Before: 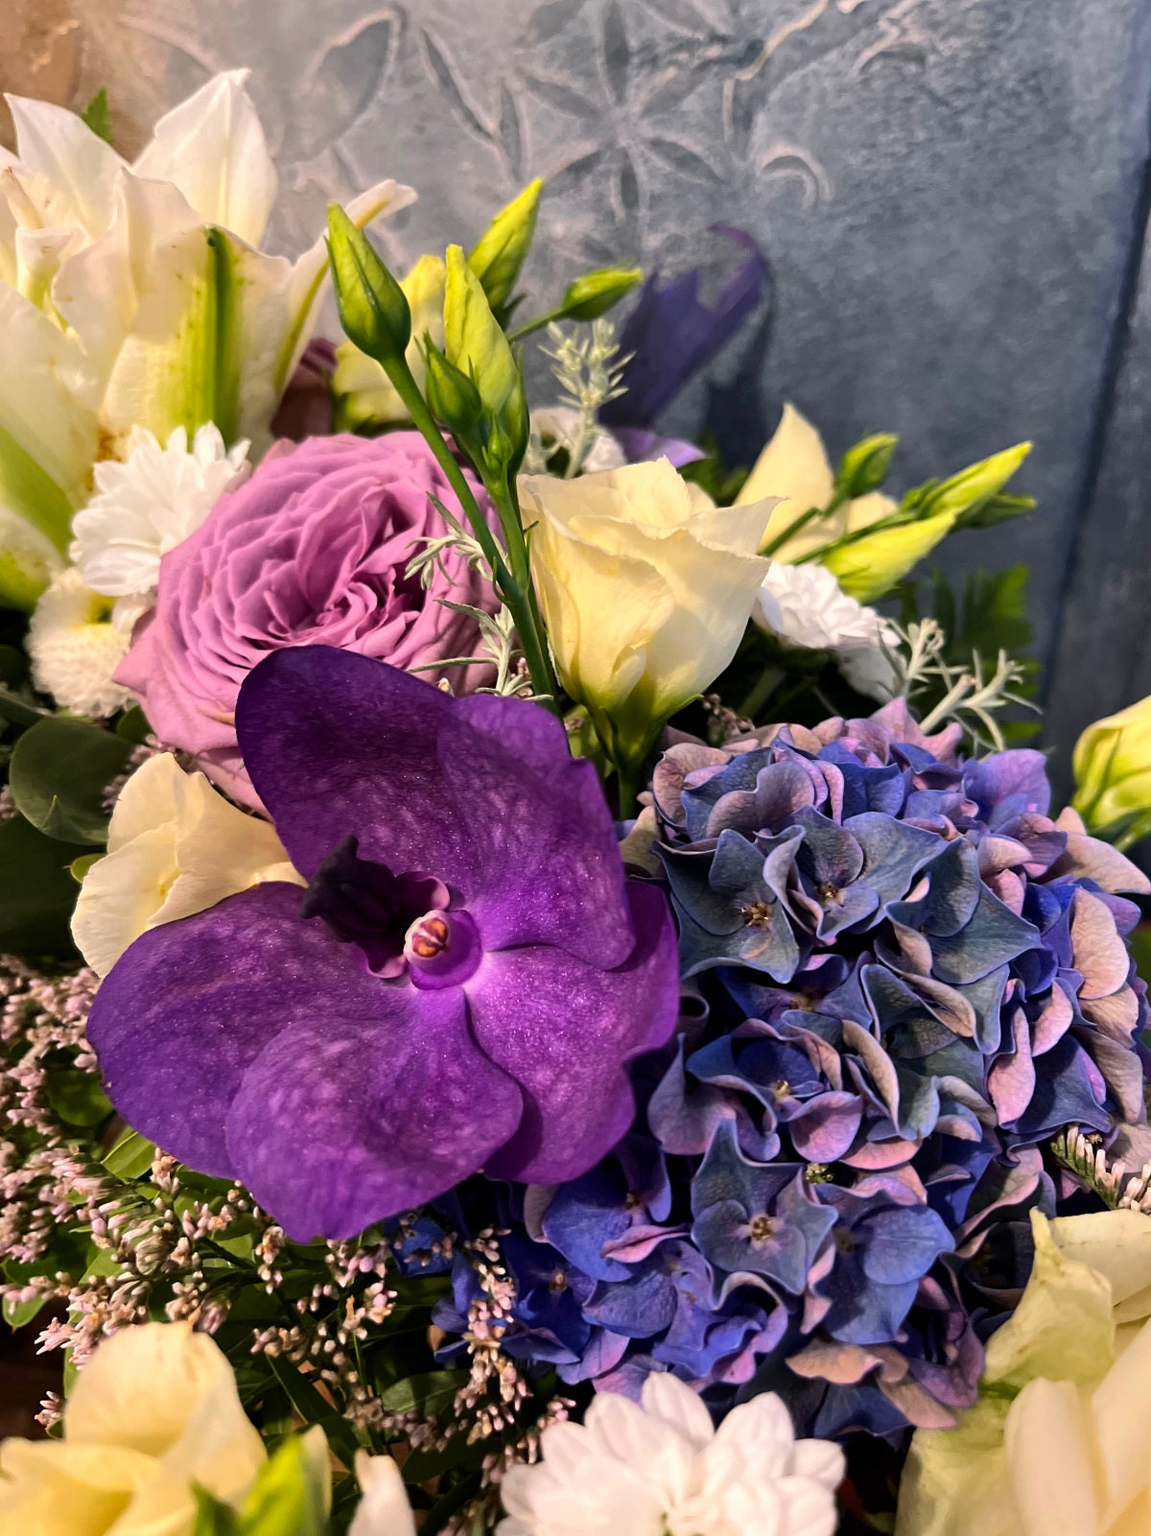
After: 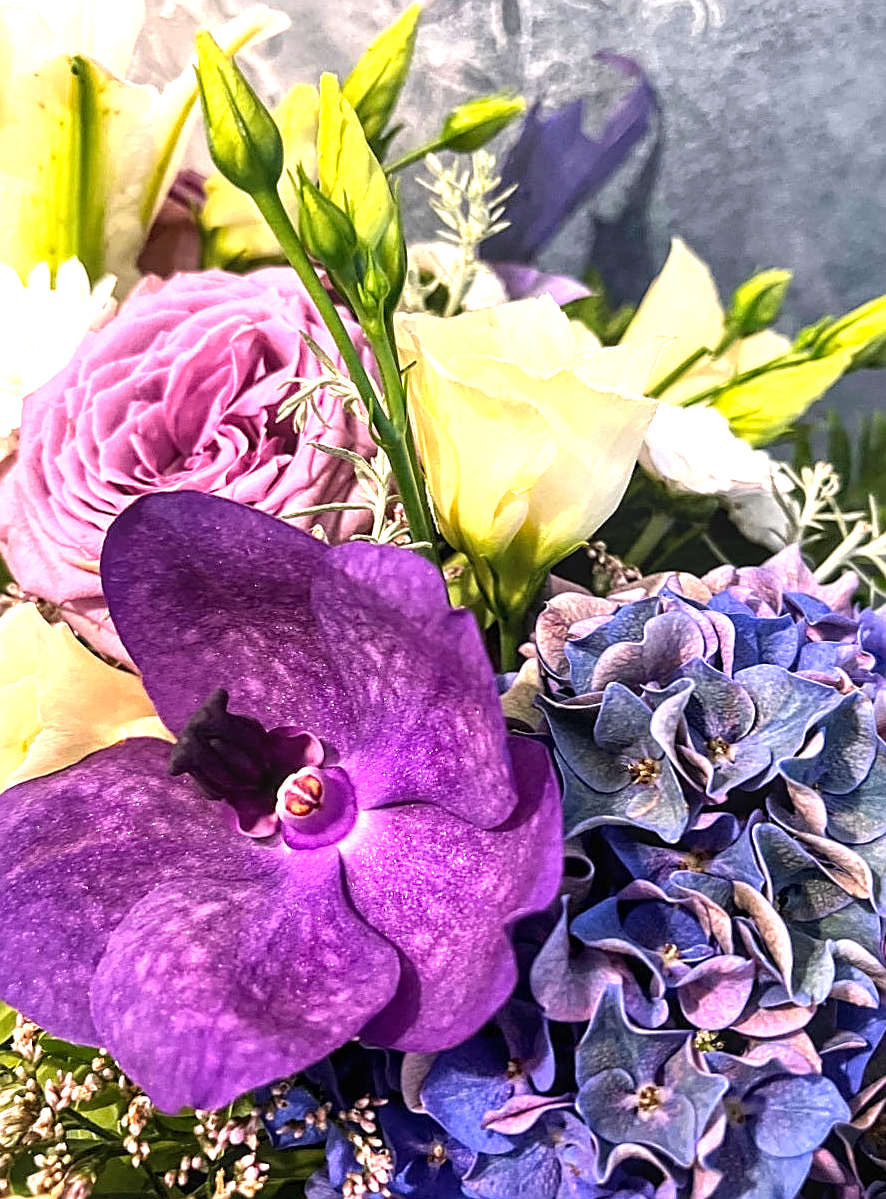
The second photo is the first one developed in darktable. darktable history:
contrast equalizer: octaves 7, y [[0.502, 0.505, 0.512, 0.529, 0.564, 0.588], [0.5 ×6], [0.502, 0.505, 0.512, 0.529, 0.564, 0.588], [0, 0.001, 0.001, 0.004, 0.008, 0.011], [0, 0.001, 0.001, 0.004, 0.008, 0.011]]
local contrast: detail 115%
sharpen: amount 0.5
crop and rotate: left 12.123%, top 11.376%, right 13.995%, bottom 13.698%
exposure: black level correction 0, exposure 1.195 EV, compensate exposure bias true, compensate highlight preservation false
